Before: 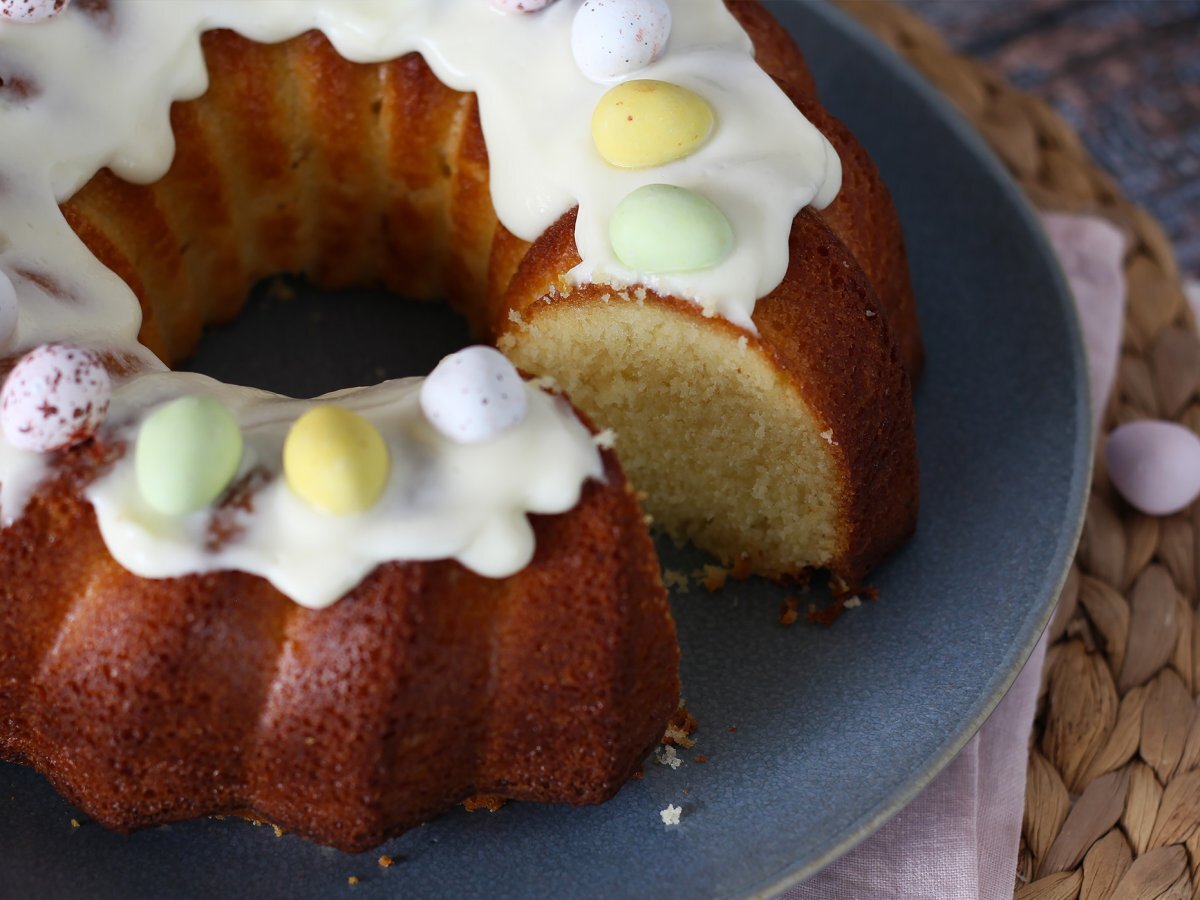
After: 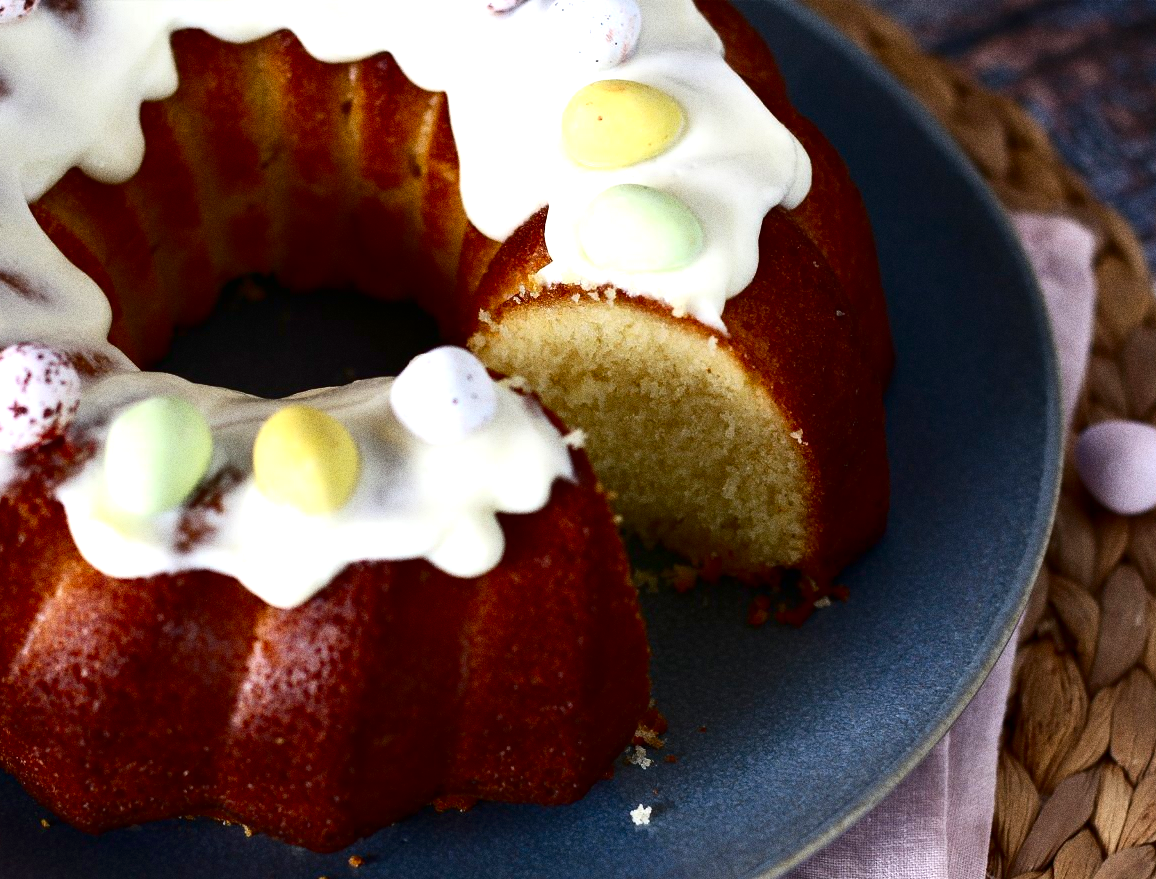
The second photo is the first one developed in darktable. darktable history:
grain: coarseness 0.09 ISO, strength 40%
crop and rotate: left 2.536%, right 1.107%, bottom 2.246%
contrast brightness saturation: contrast 0.19, brightness -0.24, saturation 0.11
exposure: black level correction 0, exposure 0.7 EV, compensate exposure bias true, compensate highlight preservation false
